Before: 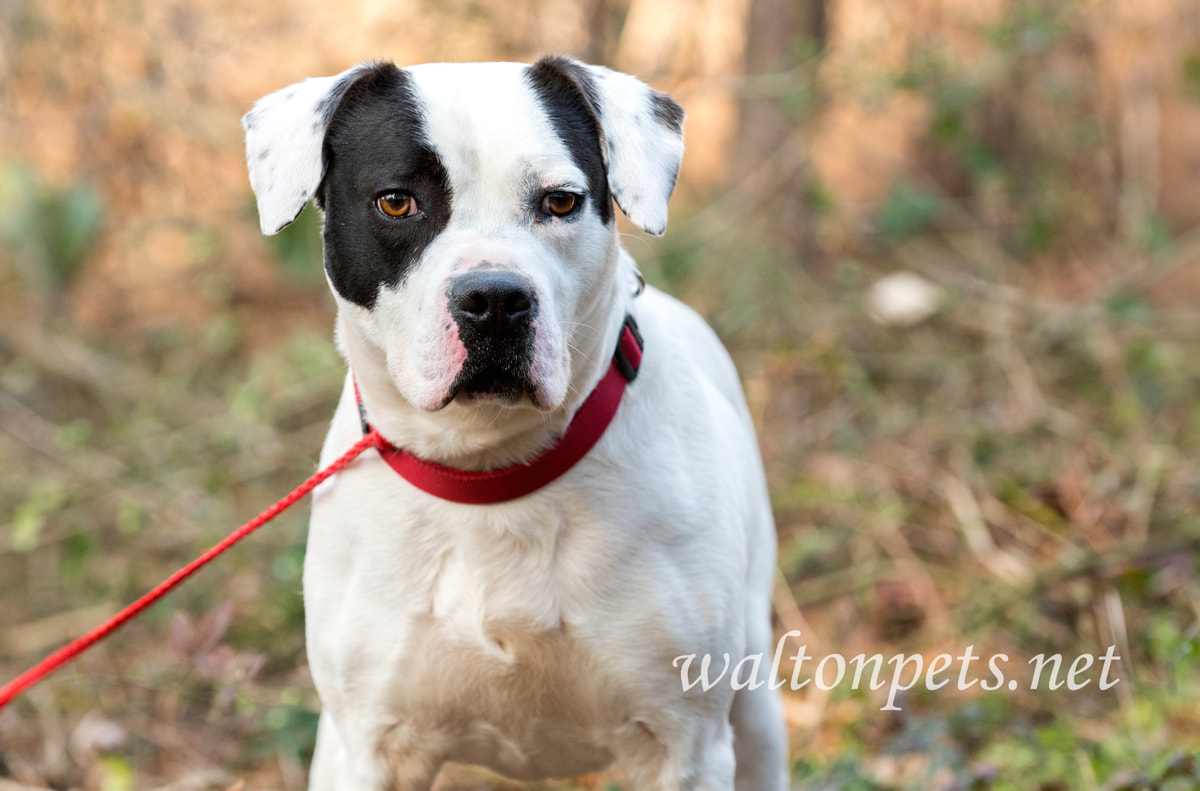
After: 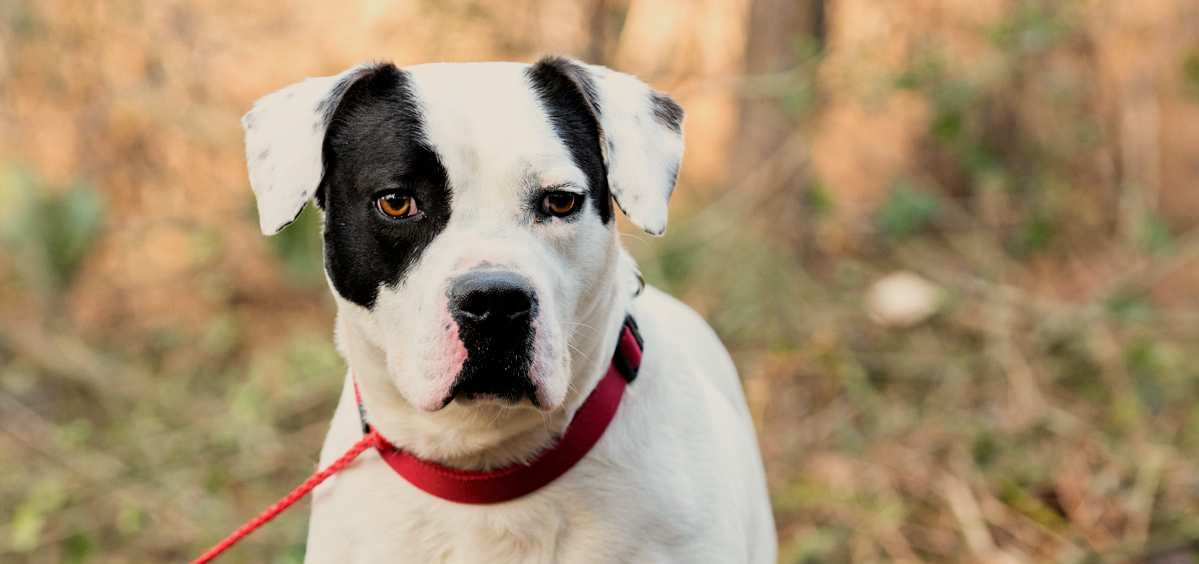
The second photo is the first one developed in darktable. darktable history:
crop: bottom 28.576%
color calibration: x 0.329, y 0.345, temperature 5633 K
filmic rgb: black relative exposure -7.75 EV, white relative exposure 4.4 EV, threshold 3 EV, hardness 3.76, latitude 50%, contrast 1.1, color science v5 (2021), contrast in shadows safe, contrast in highlights safe, enable highlight reconstruction true
